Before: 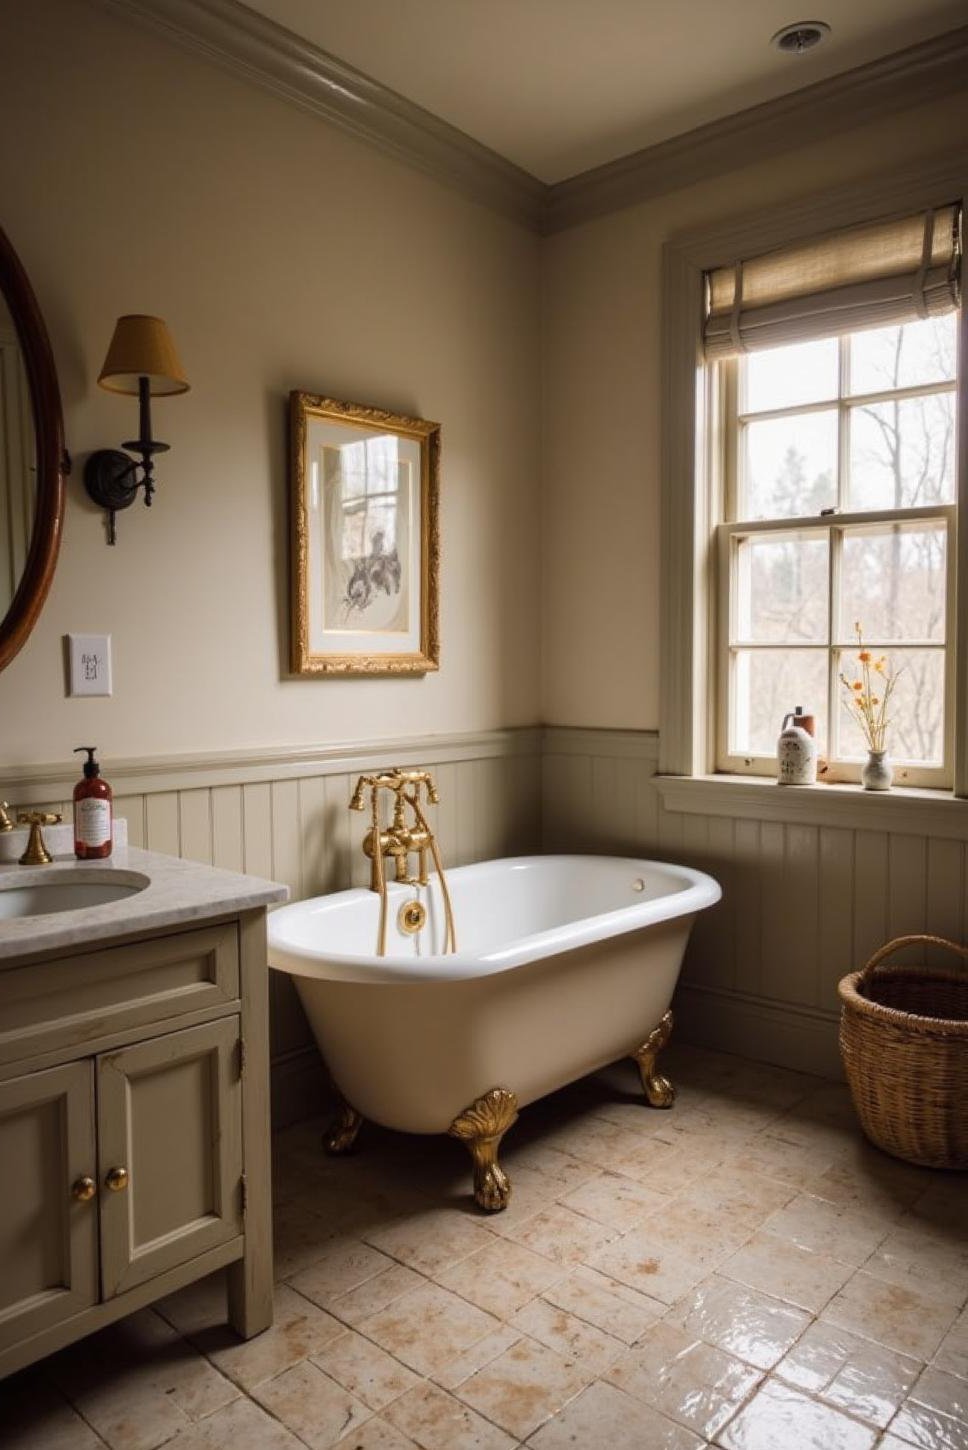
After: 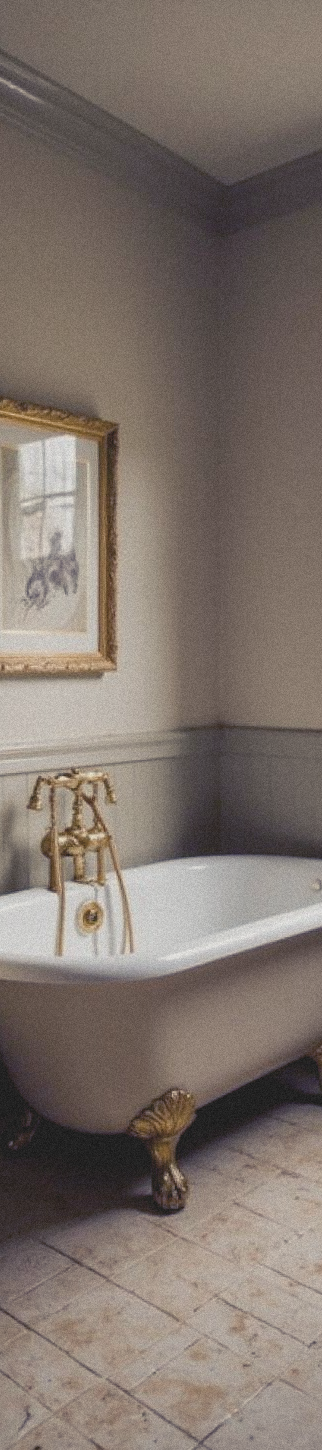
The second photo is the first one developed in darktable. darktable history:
contrast brightness saturation: contrast -0.26, saturation -0.43
crop: left 33.36%, right 33.36%
color balance rgb: shadows lift › luminance -28.76%, shadows lift › chroma 15%, shadows lift › hue 270°, power › chroma 1%, power › hue 255°, highlights gain › luminance 7.14%, highlights gain › chroma 2%, highlights gain › hue 90°, global offset › luminance -0.29%, global offset › hue 260°, perceptual saturation grading › global saturation 20%, perceptual saturation grading › highlights -13.92%, perceptual saturation grading › shadows 50%
grain: mid-tones bias 0%
